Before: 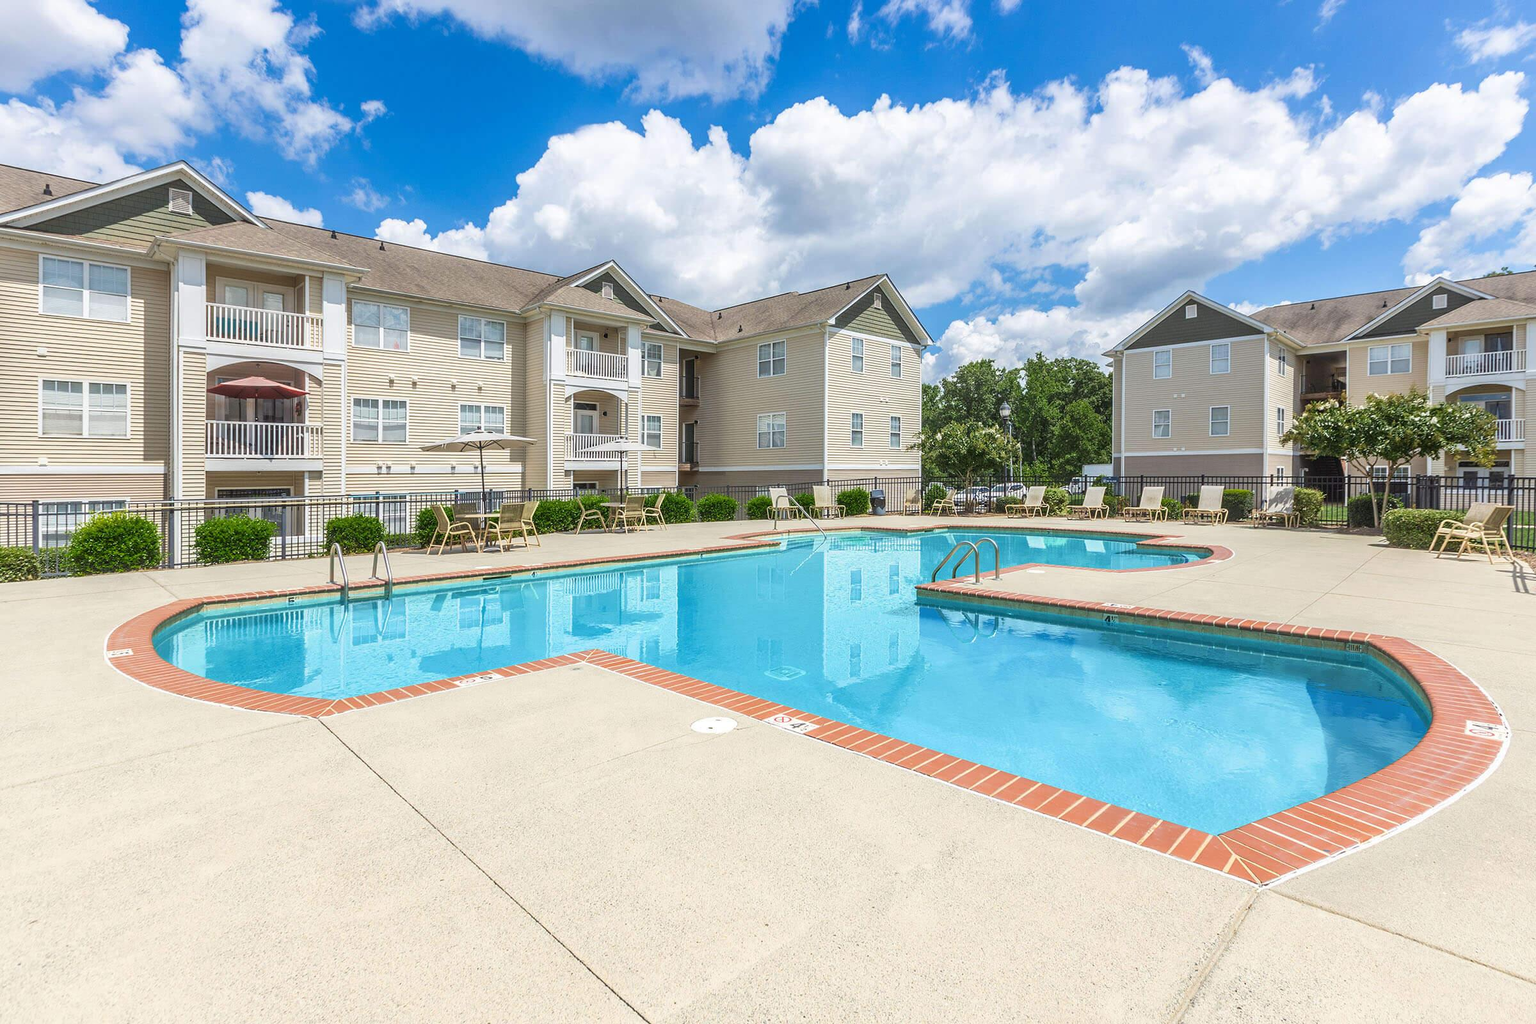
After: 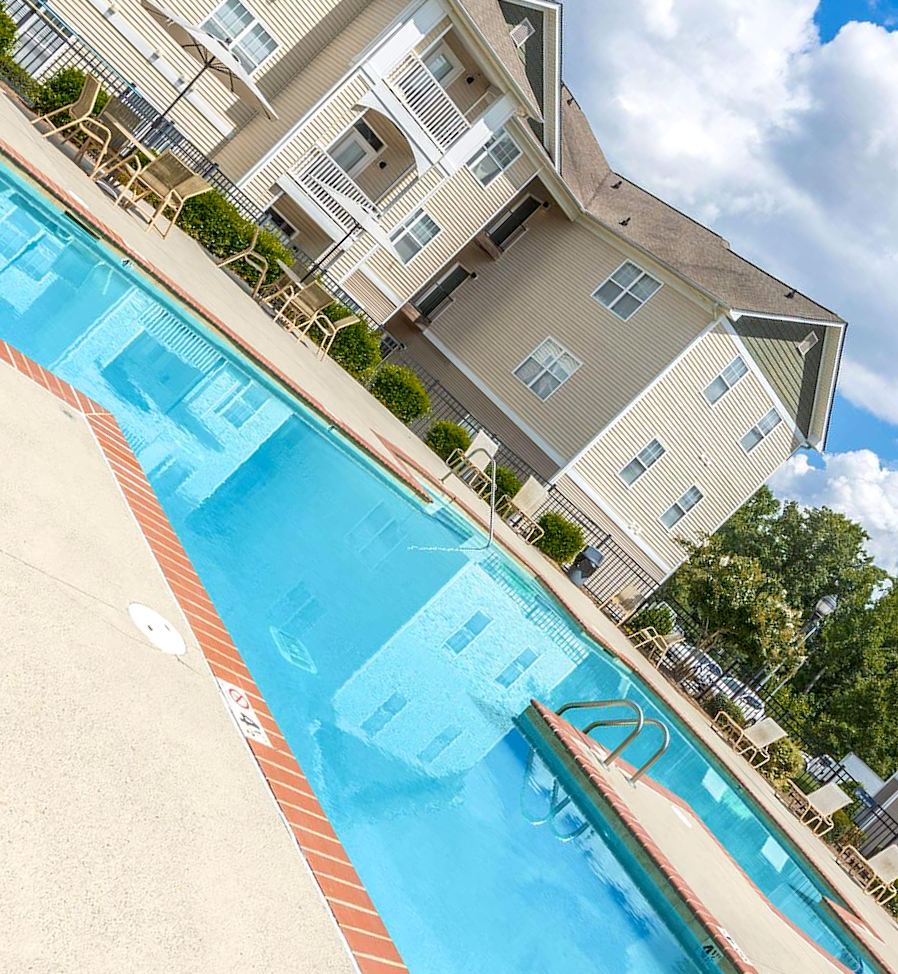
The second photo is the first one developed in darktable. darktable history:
color zones: curves: ch2 [(0, 0.5) (0.143, 0.5) (0.286, 0.416) (0.429, 0.5) (0.571, 0.5) (0.714, 0.5) (0.857, 0.5) (1, 0.5)]
exposure: black level correction 0.008, exposure 0.095 EV, compensate highlight preservation false
crop and rotate: angle -45.23°, top 16.618%, right 0.813%, bottom 11.654%
levels: mode automatic, levels [0.044, 0.475, 0.791]
